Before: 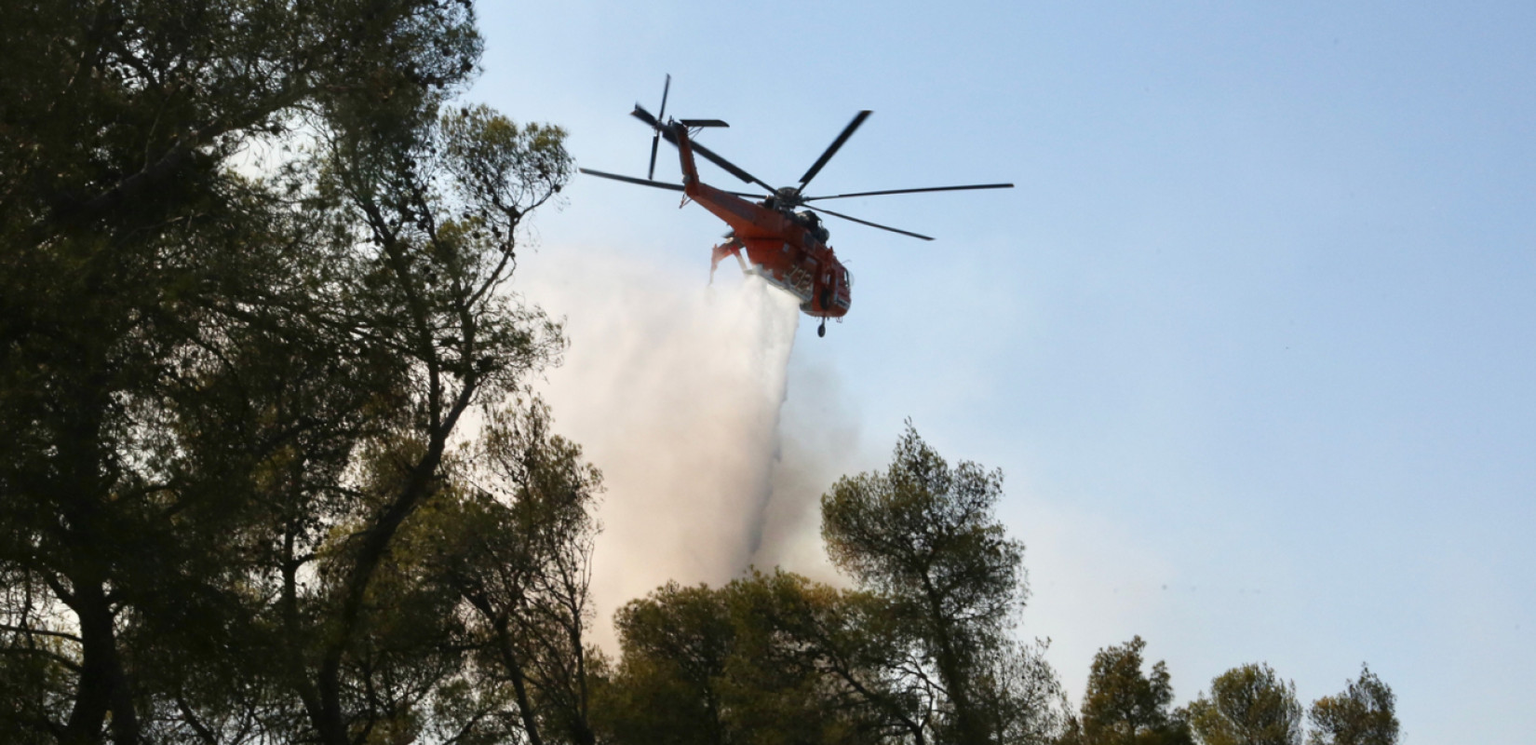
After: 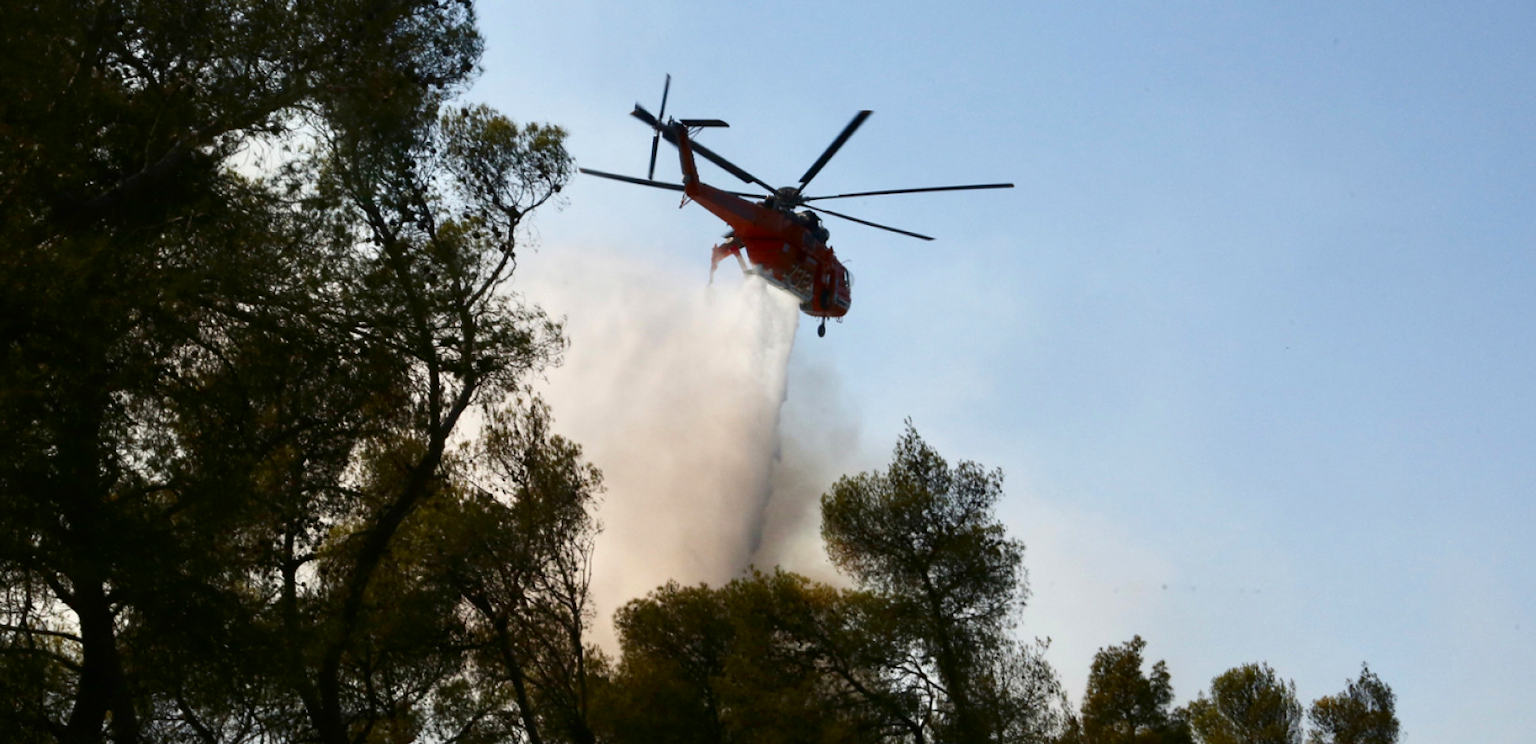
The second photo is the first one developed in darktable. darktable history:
contrast brightness saturation: contrast 0.068, brightness -0.141, saturation 0.119
